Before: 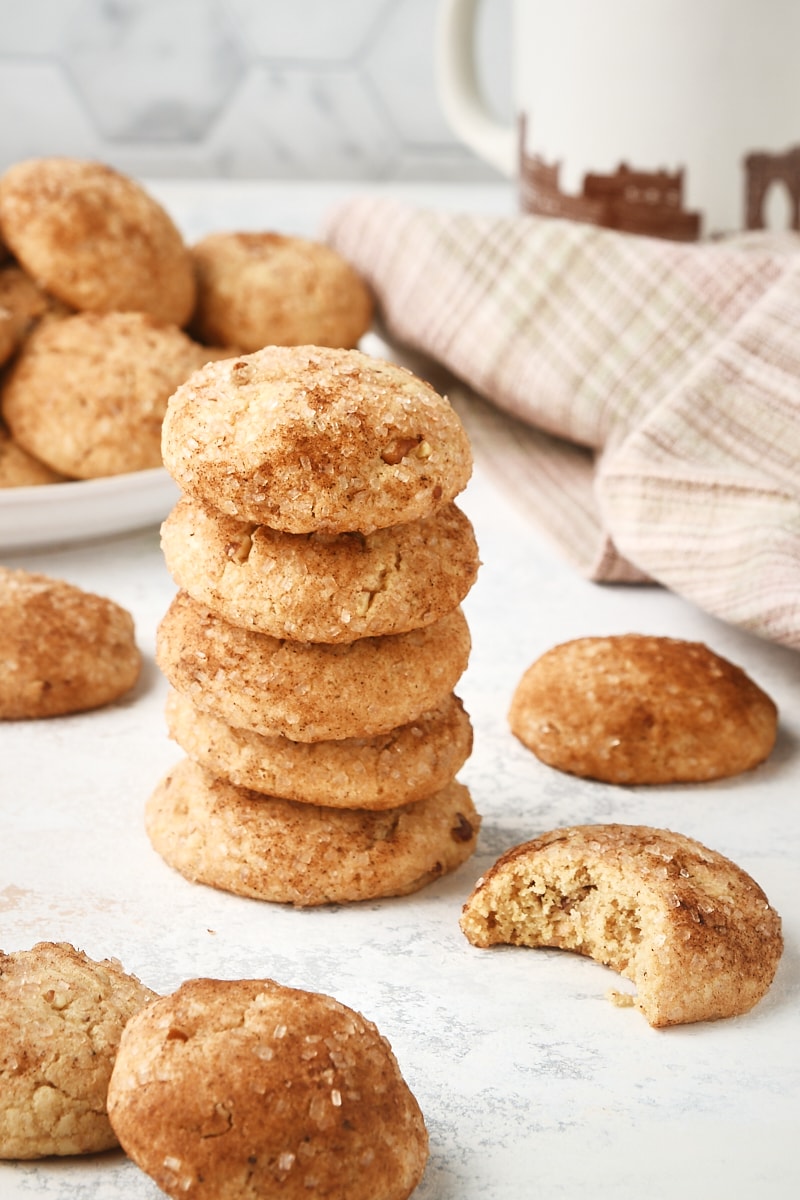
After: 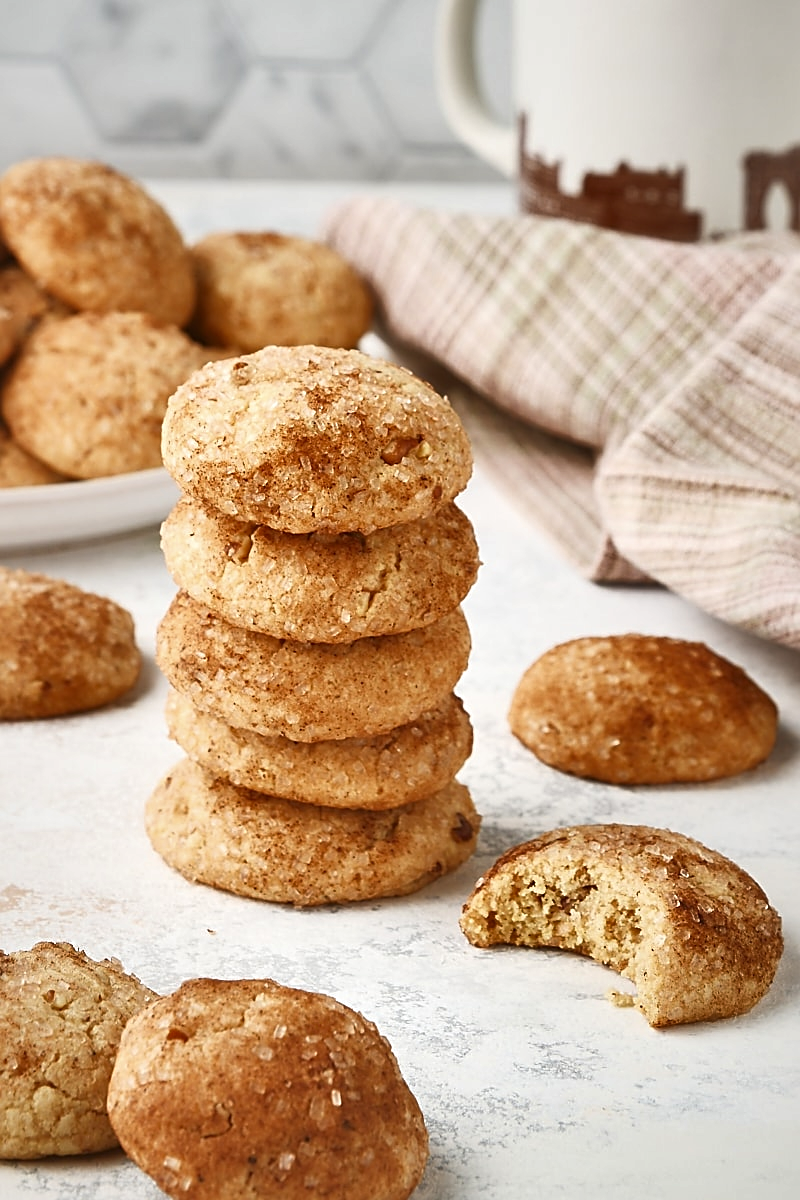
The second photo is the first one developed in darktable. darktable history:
sharpen: on, module defaults
shadows and highlights: shadows 53, soften with gaussian
